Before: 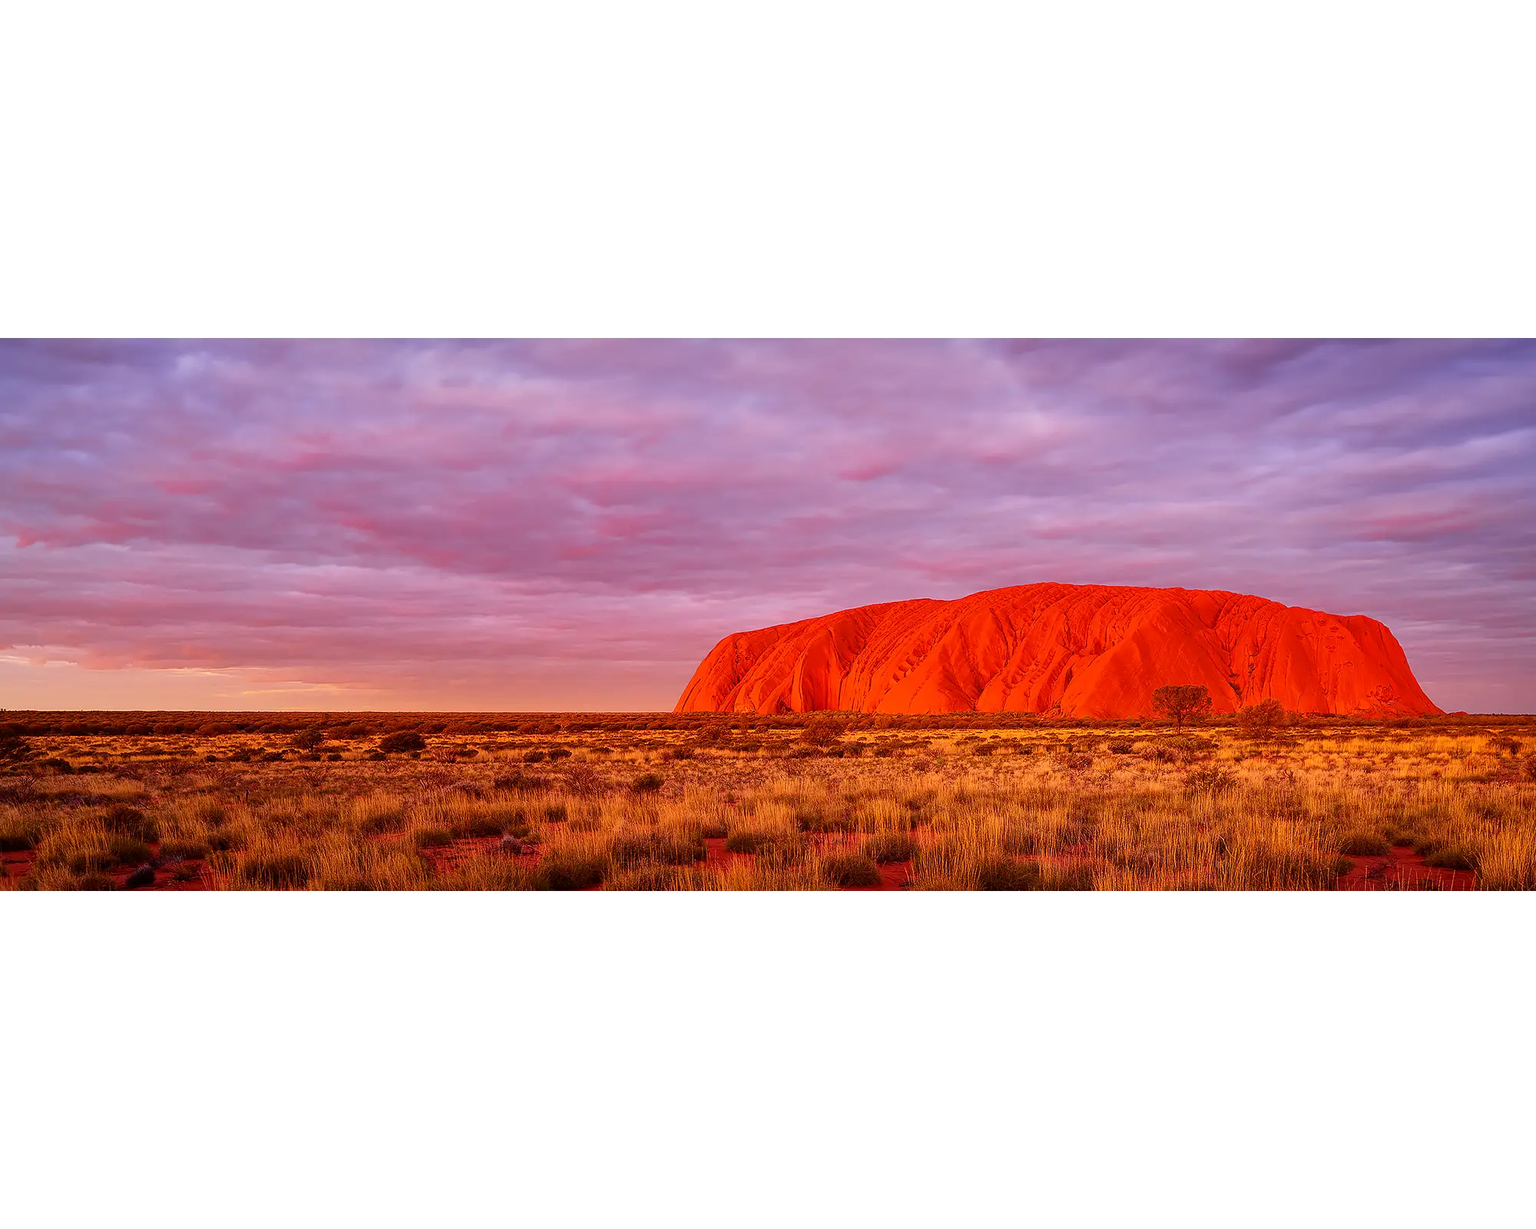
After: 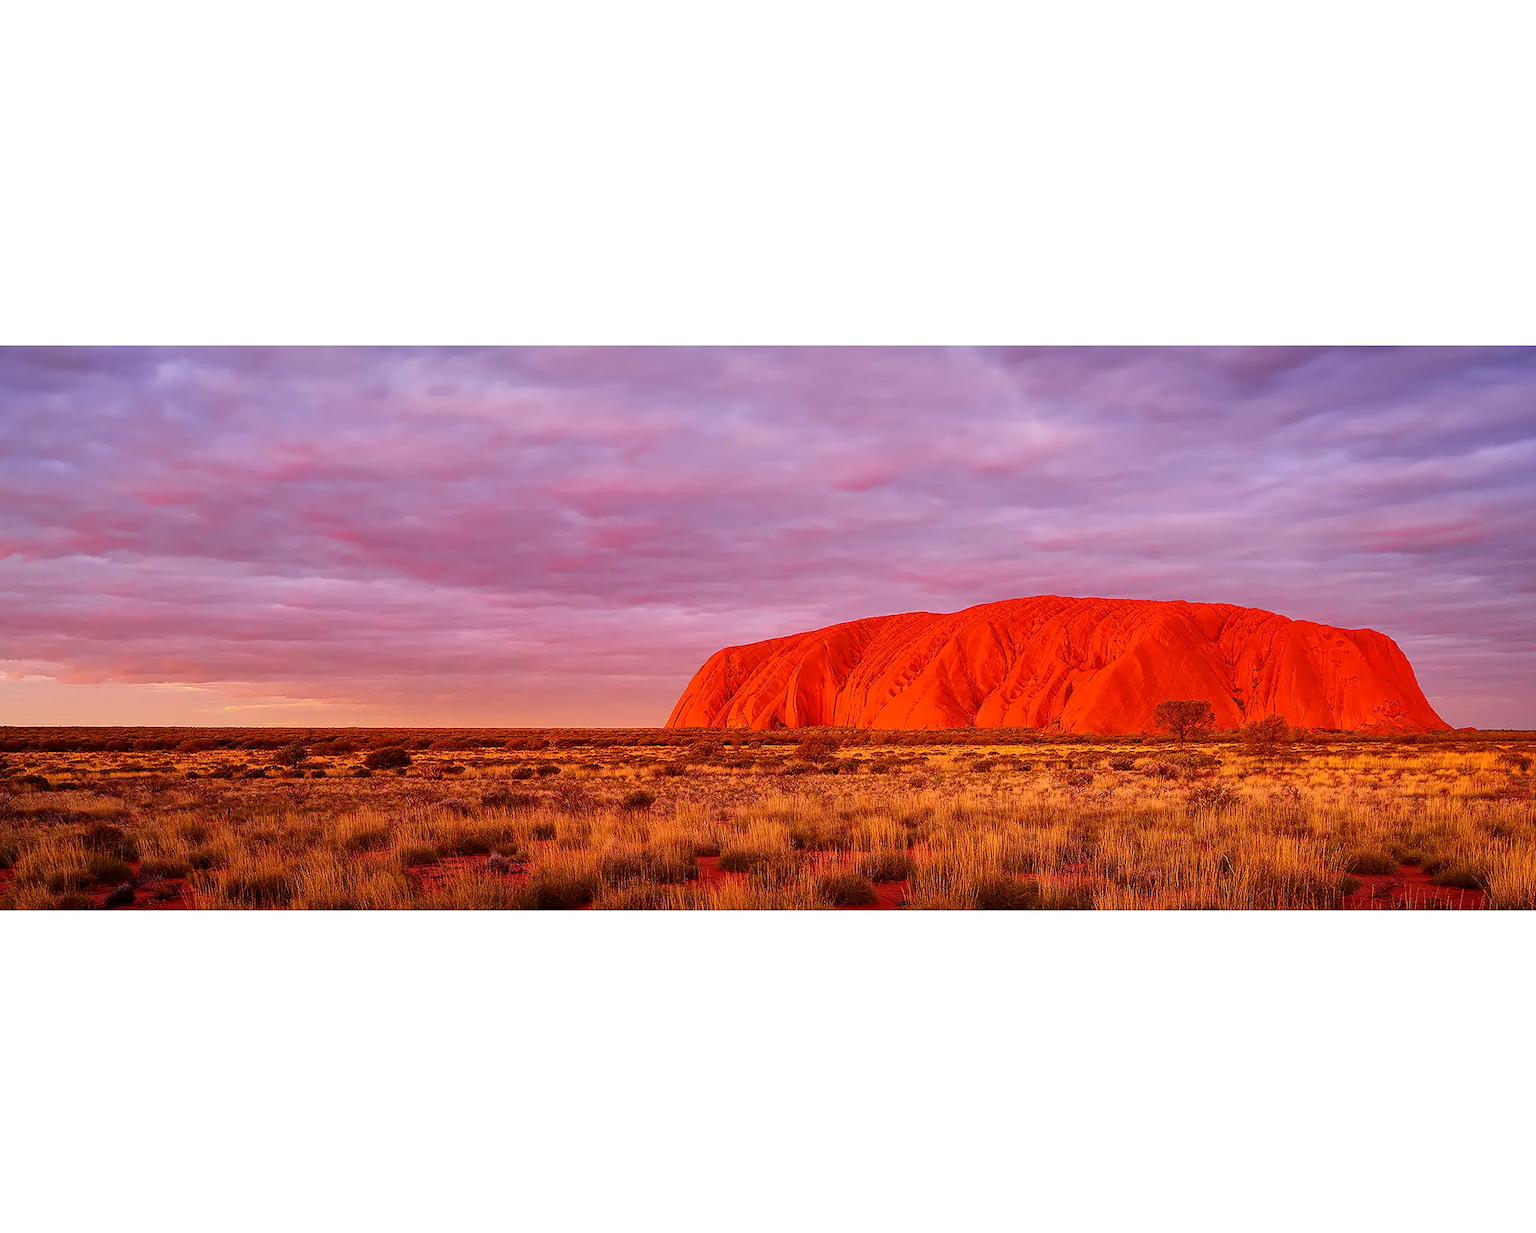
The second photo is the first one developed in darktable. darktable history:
crop and rotate: left 1.503%, right 0.615%, bottom 1.757%
